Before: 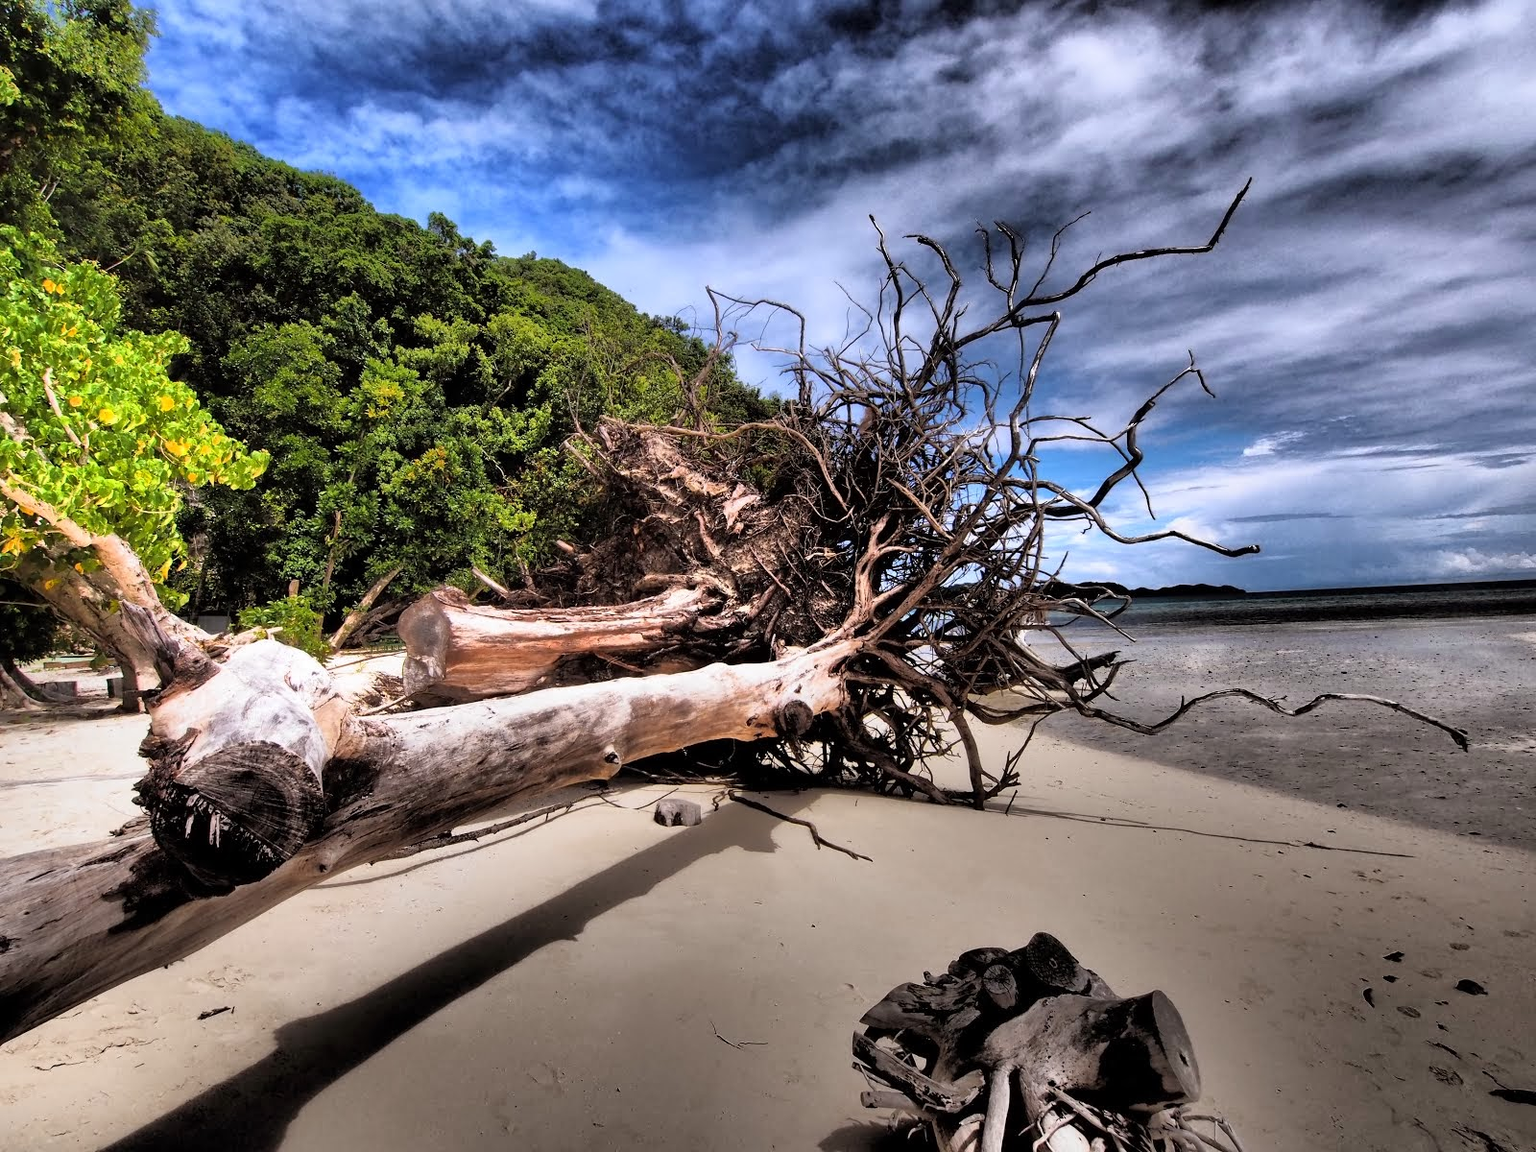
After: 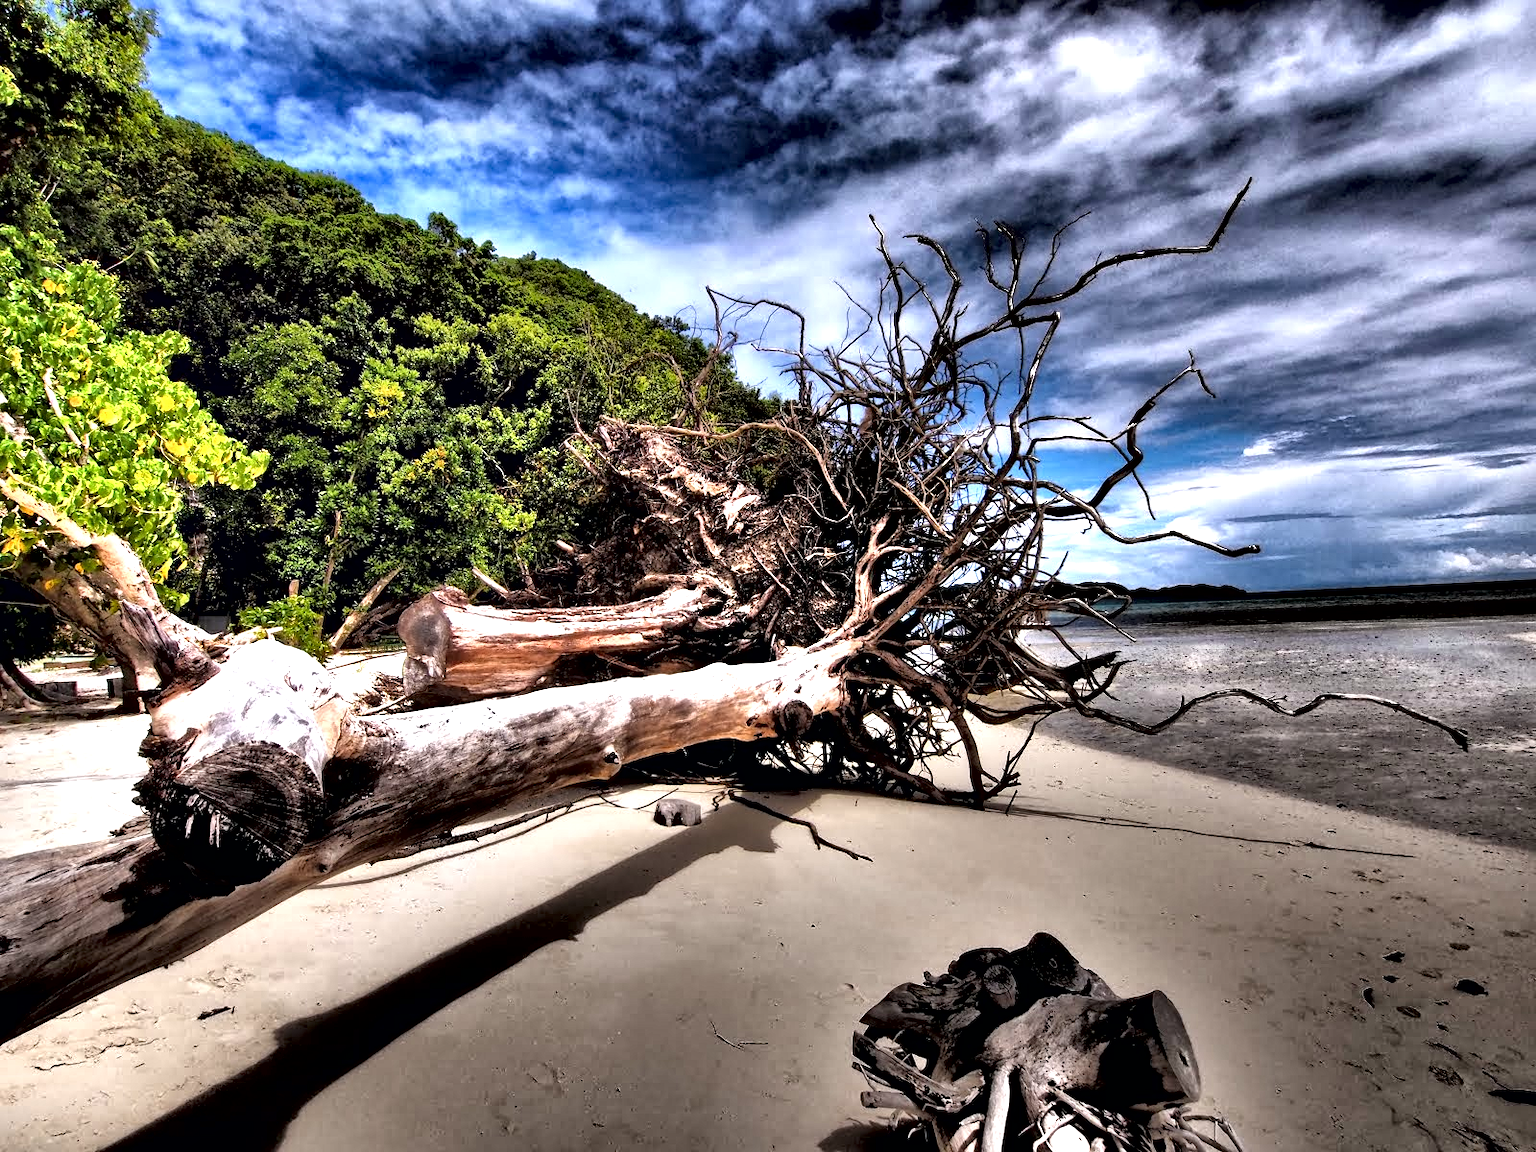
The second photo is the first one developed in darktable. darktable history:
contrast equalizer: y [[0.6 ×6], [0.55 ×6], [0 ×6], [0 ×6], [0 ×6]]
local contrast: mode bilateral grid, contrast 20, coarseness 20, detail 150%, midtone range 0.2
